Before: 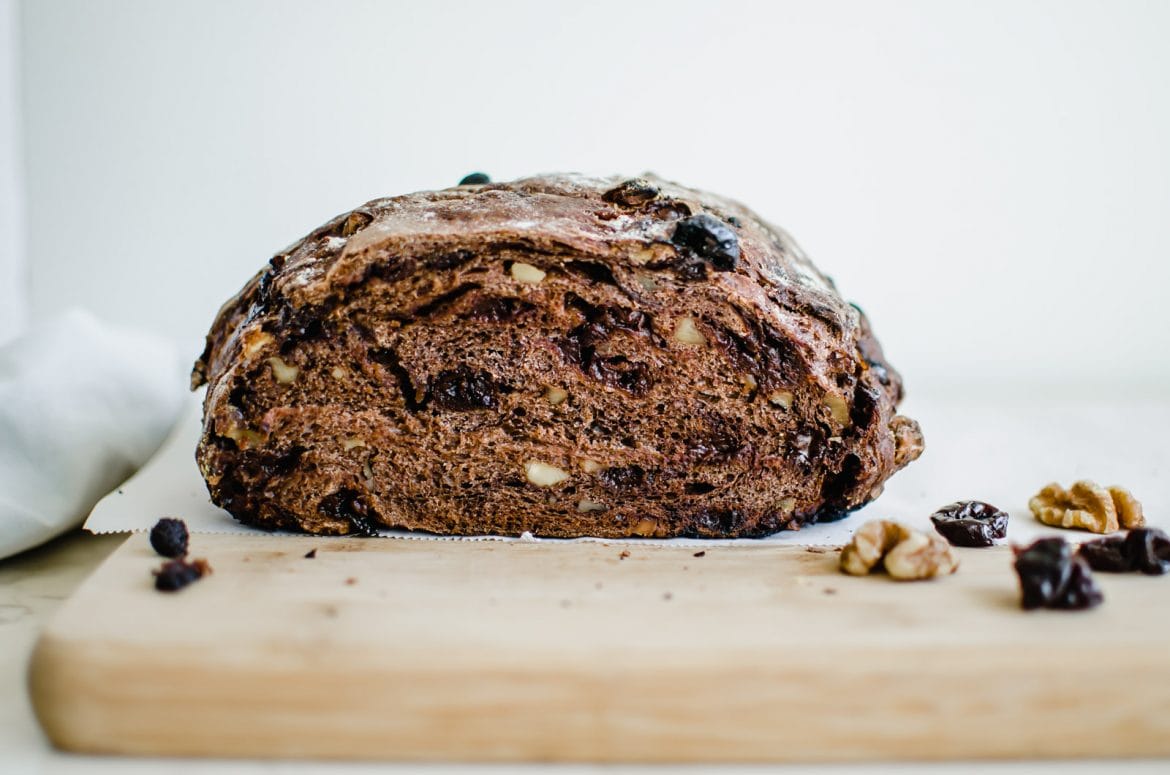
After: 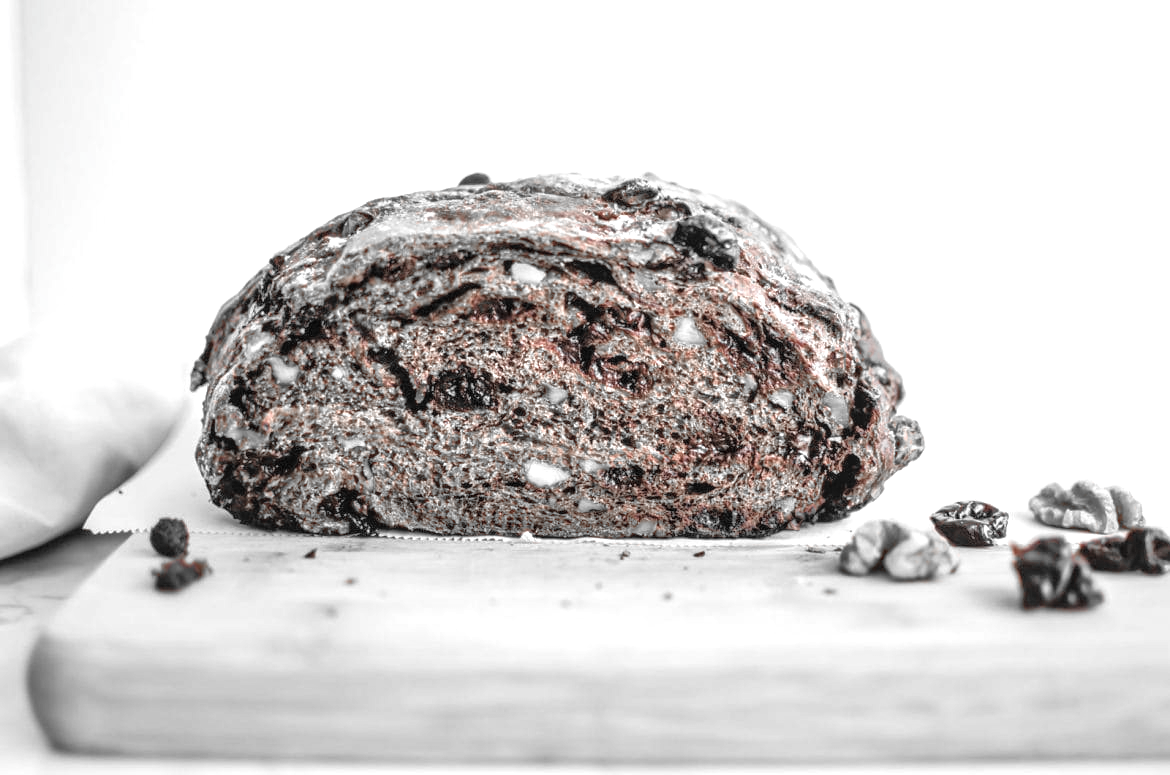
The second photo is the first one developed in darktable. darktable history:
local contrast: on, module defaults
tone equalizer: -7 EV 0.15 EV, -6 EV 0.6 EV, -5 EV 1.15 EV, -4 EV 1.33 EV, -3 EV 1.15 EV, -2 EV 0.6 EV, -1 EV 0.15 EV, mask exposure compensation -0.5 EV
contrast brightness saturation: contrast 0.04, saturation 0.16
color zones: curves: ch1 [(0, 0.006) (0.094, 0.285) (0.171, 0.001) (0.429, 0.001) (0.571, 0.003) (0.714, 0.004) (0.857, 0.004) (1, 0.006)]
exposure: black level correction -0.002, exposure 0.54 EV, compensate highlight preservation false
